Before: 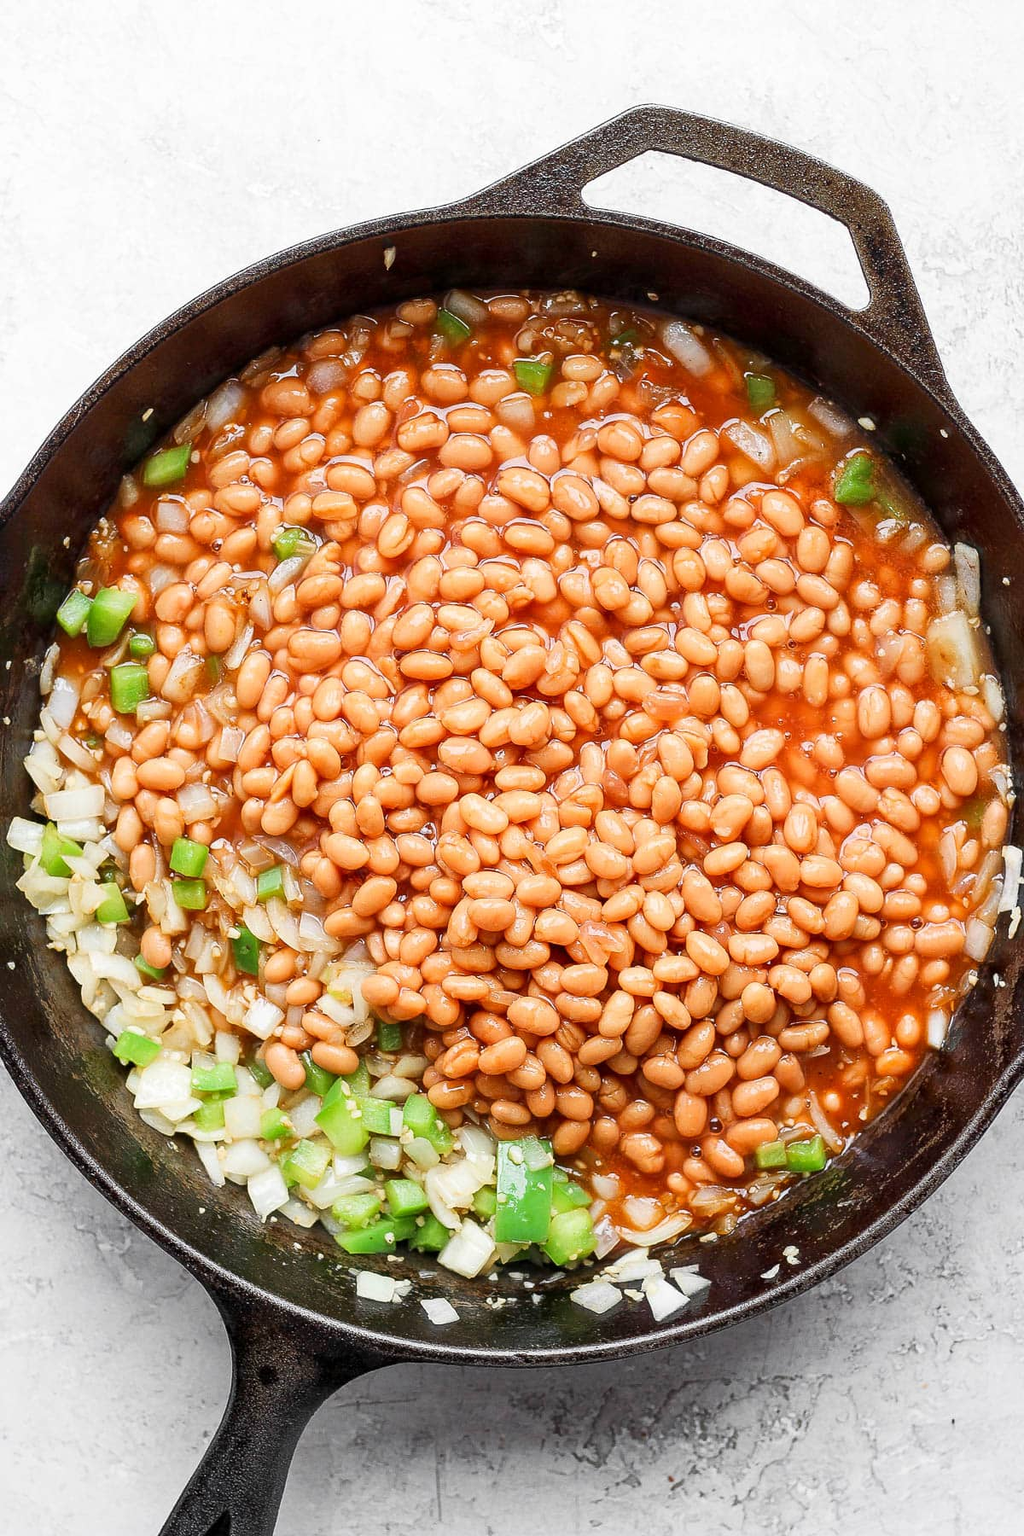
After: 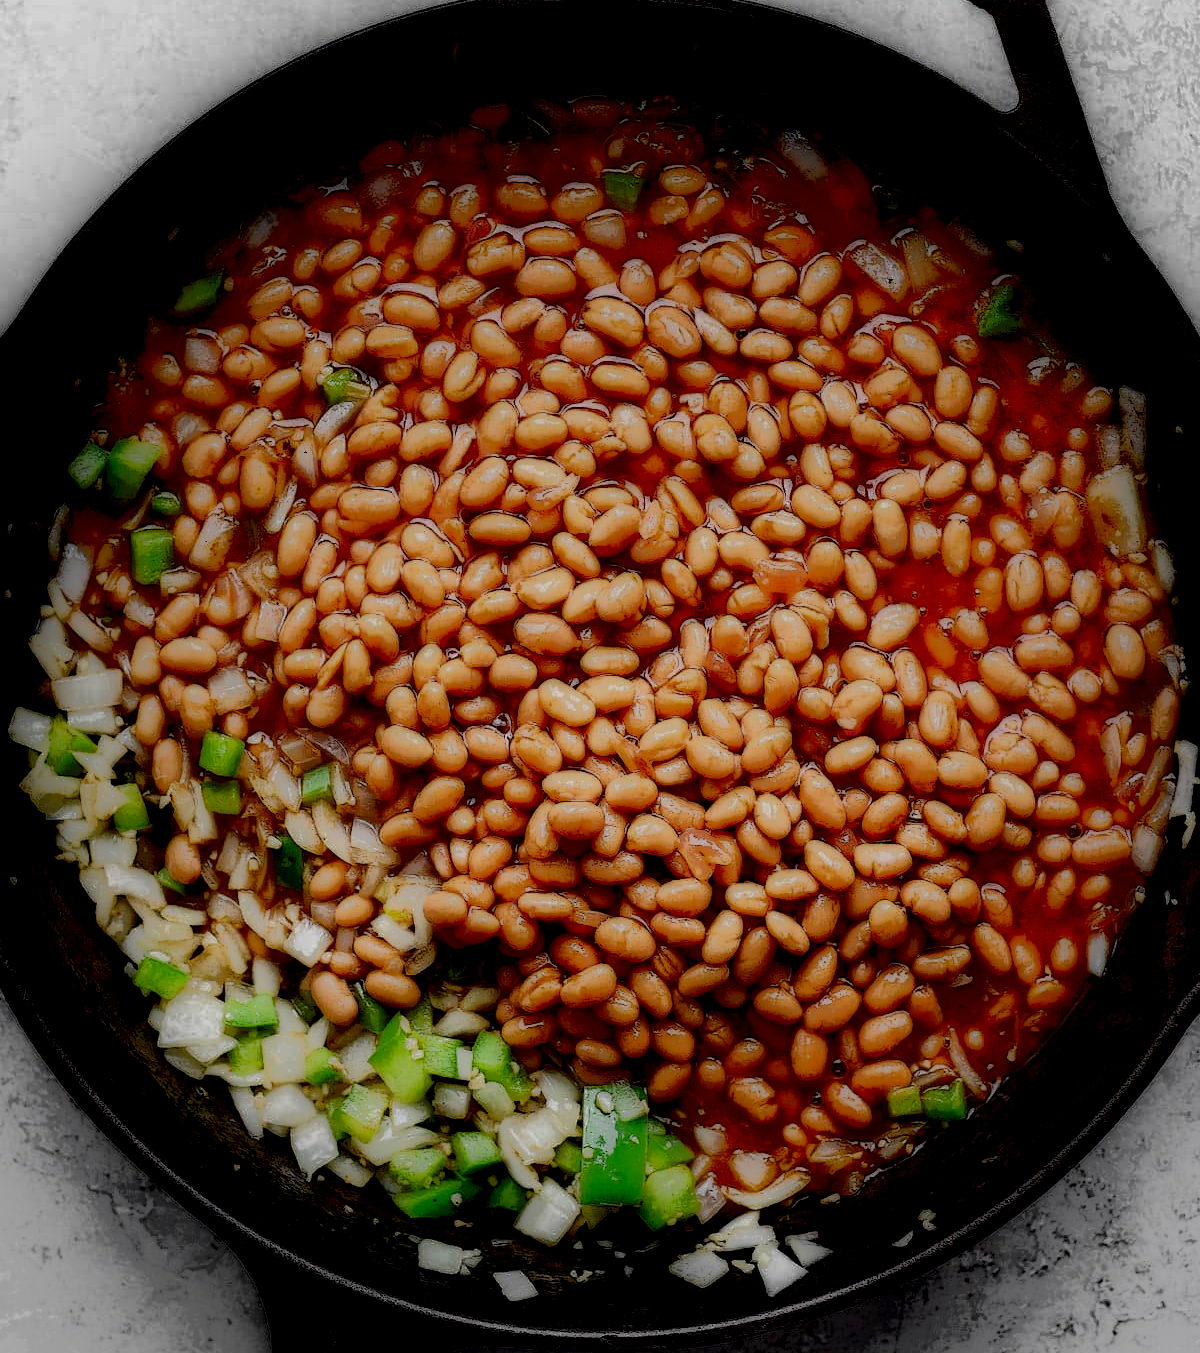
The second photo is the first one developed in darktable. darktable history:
local contrast: highlights 4%, shadows 238%, detail 164%, midtone range 0.001
crop: top 13.948%, bottom 10.881%
